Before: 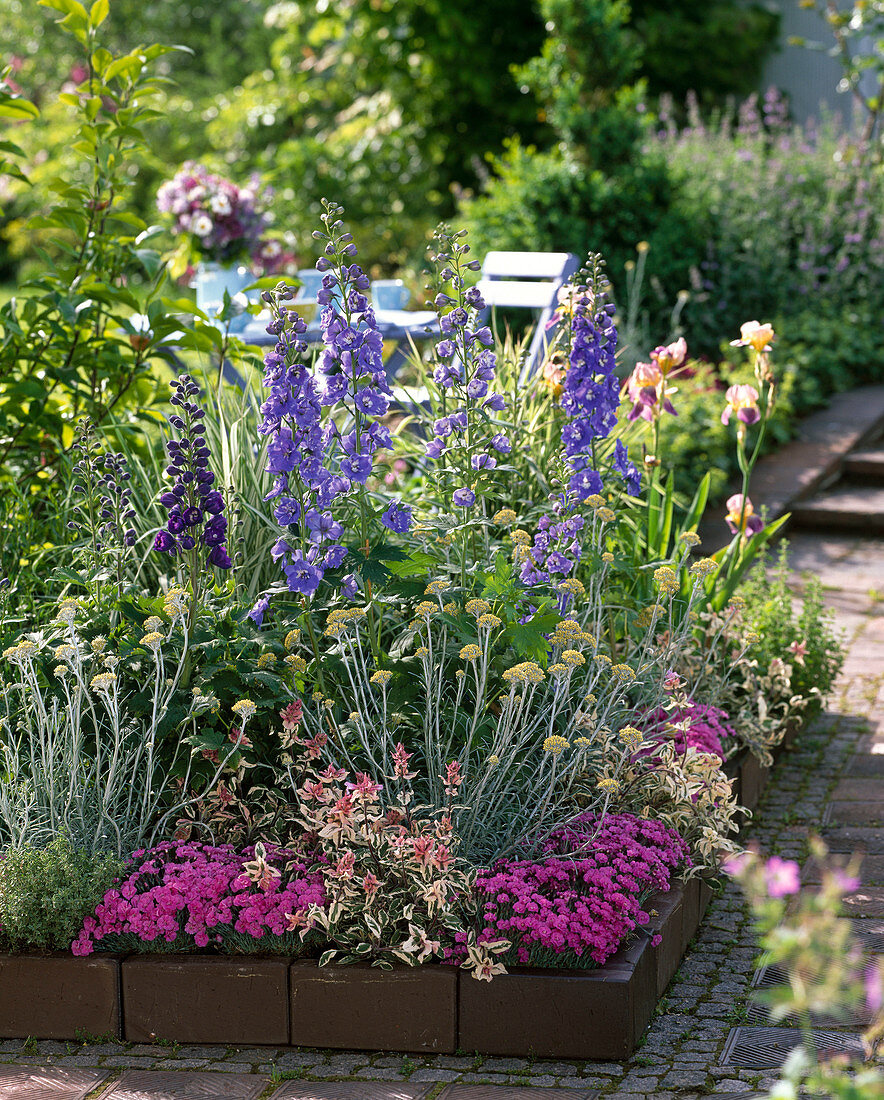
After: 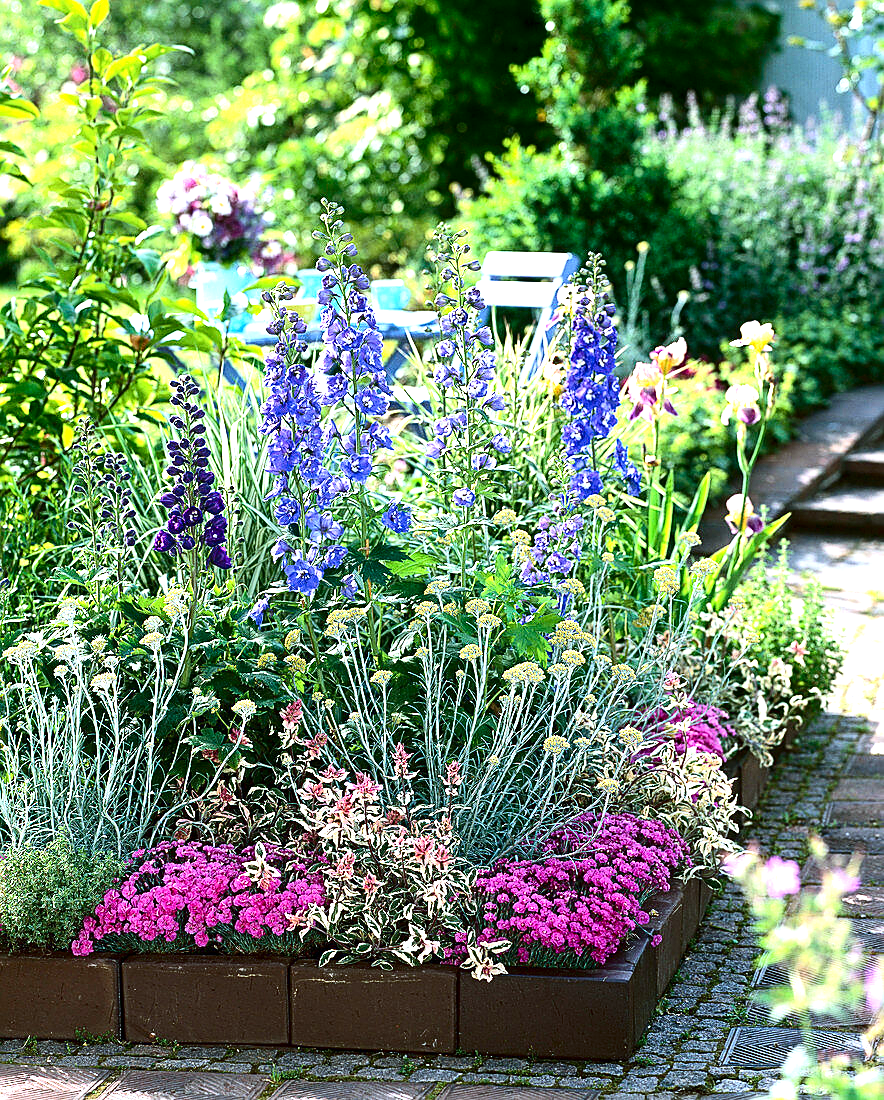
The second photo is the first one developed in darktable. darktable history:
sharpen: on, module defaults
color correction: highlights a* -10.04, highlights b* -10.37
contrast brightness saturation: contrast 0.2, brightness -0.11, saturation 0.1
exposure: black level correction 0, exposure 1.379 EV, compensate exposure bias true, compensate highlight preservation false
